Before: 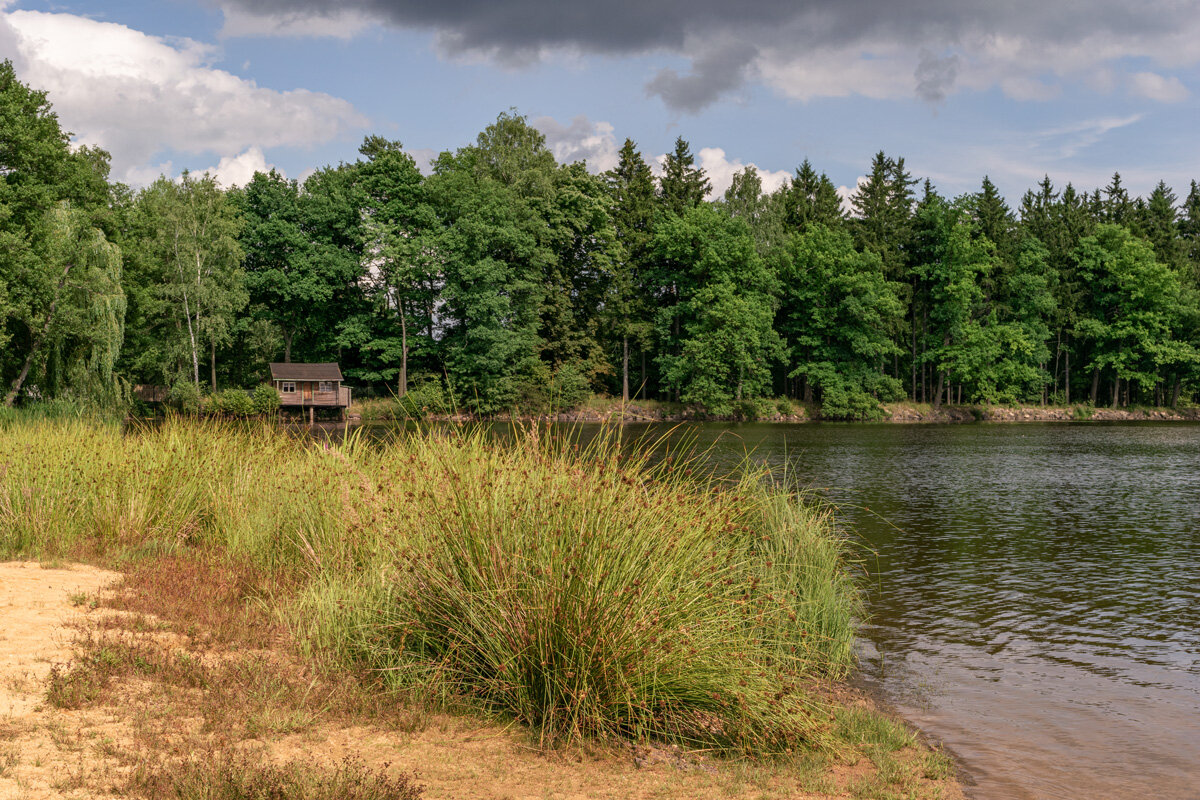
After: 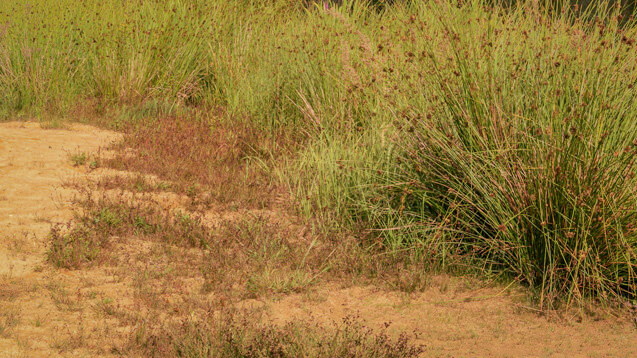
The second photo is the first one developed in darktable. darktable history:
shadows and highlights: shadows -19.12, highlights -73.64
crop and rotate: top 55.069%, right 46.878%, bottom 0.141%
